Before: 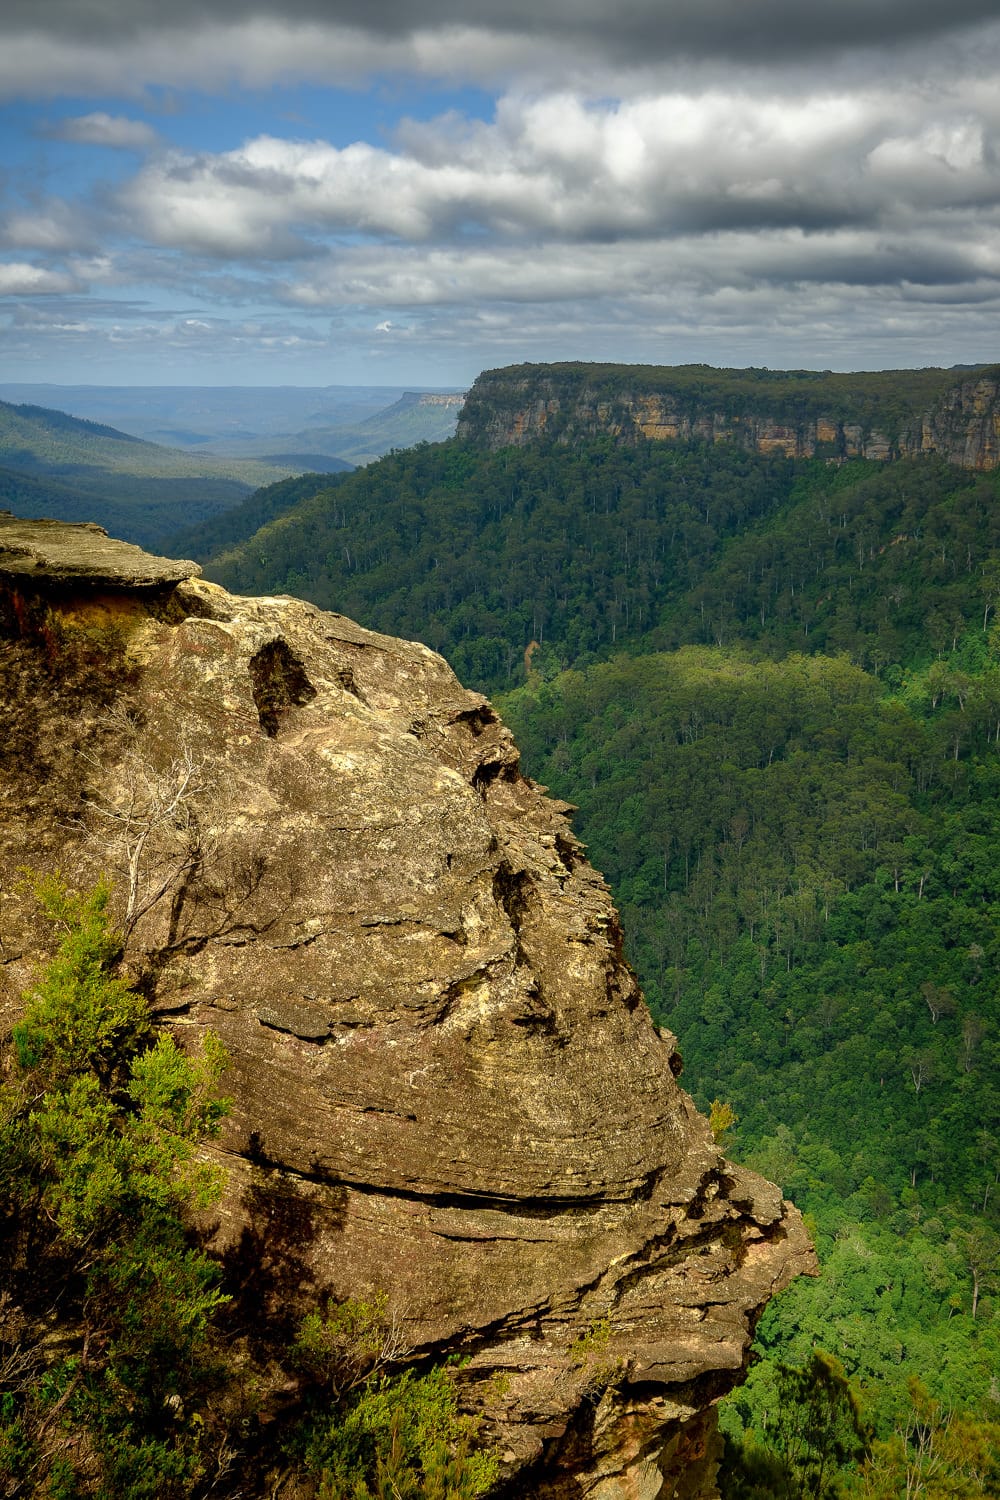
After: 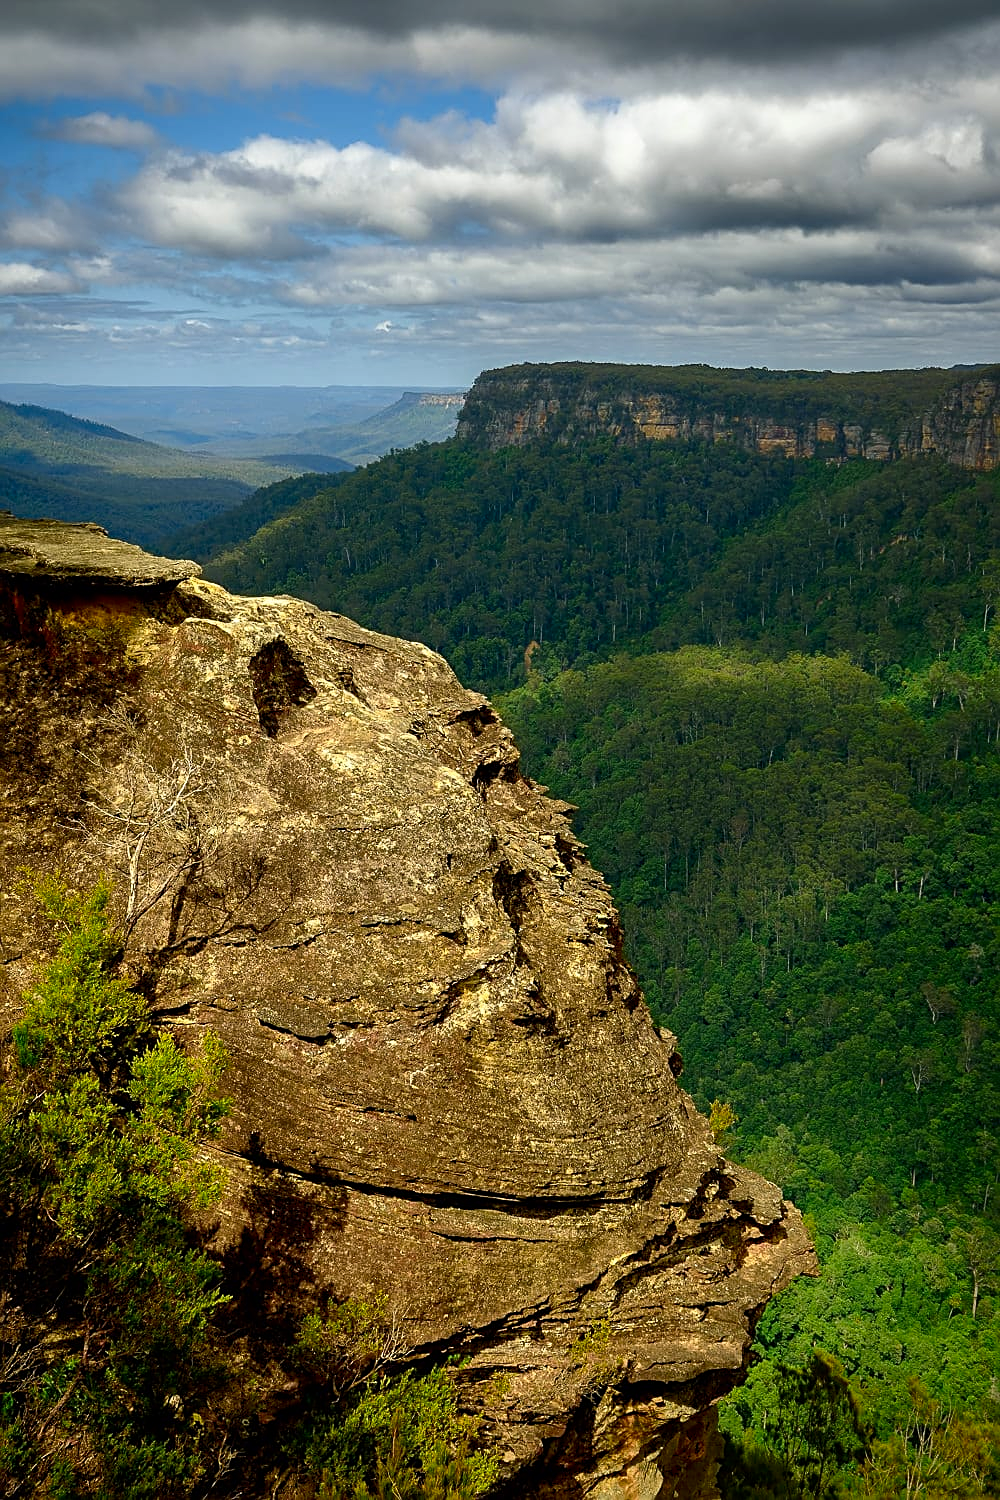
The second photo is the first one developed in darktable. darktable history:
levels: mode automatic, black 0.023%, white 99.97%, levels [0.062, 0.494, 0.925]
sharpen: on, module defaults
contrast brightness saturation: contrast 0.13, brightness -0.05, saturation 0.16
